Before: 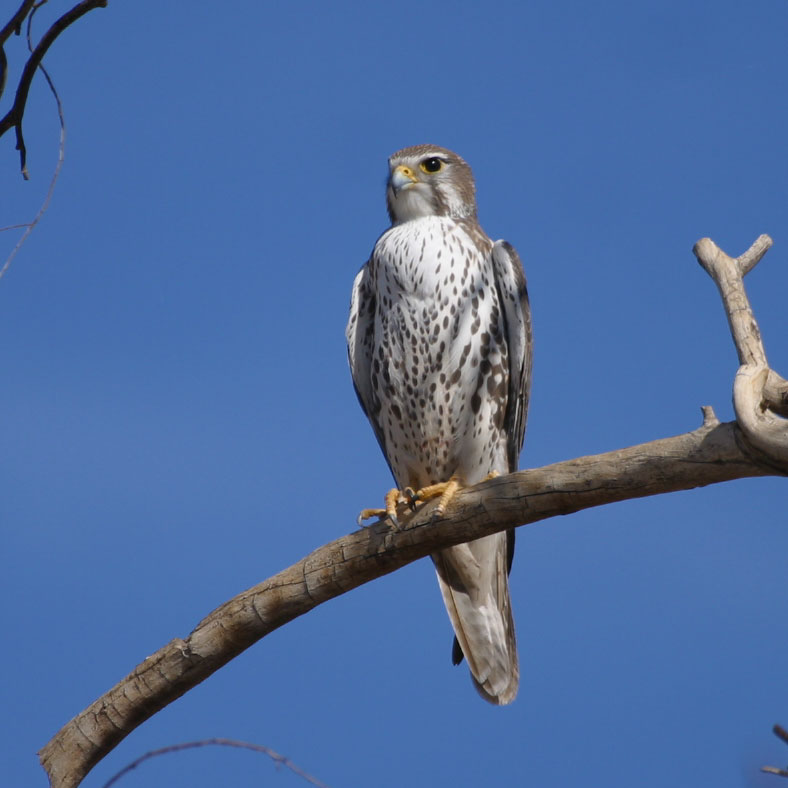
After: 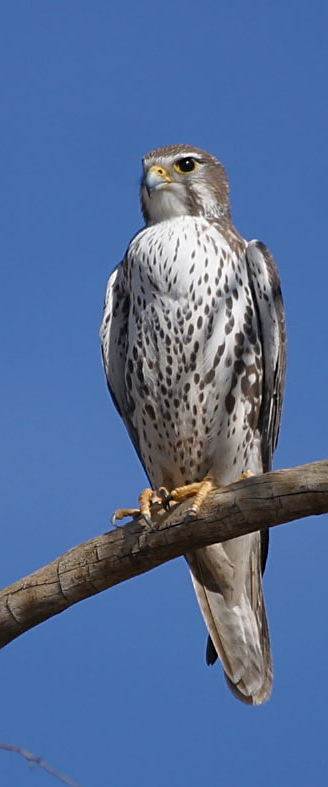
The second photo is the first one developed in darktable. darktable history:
crop: left 31.229%, right 27.105%
exposure: black level correction 0, compensate exposure bias true, compensate highlight preservation false
sharpen: on, module defaults
